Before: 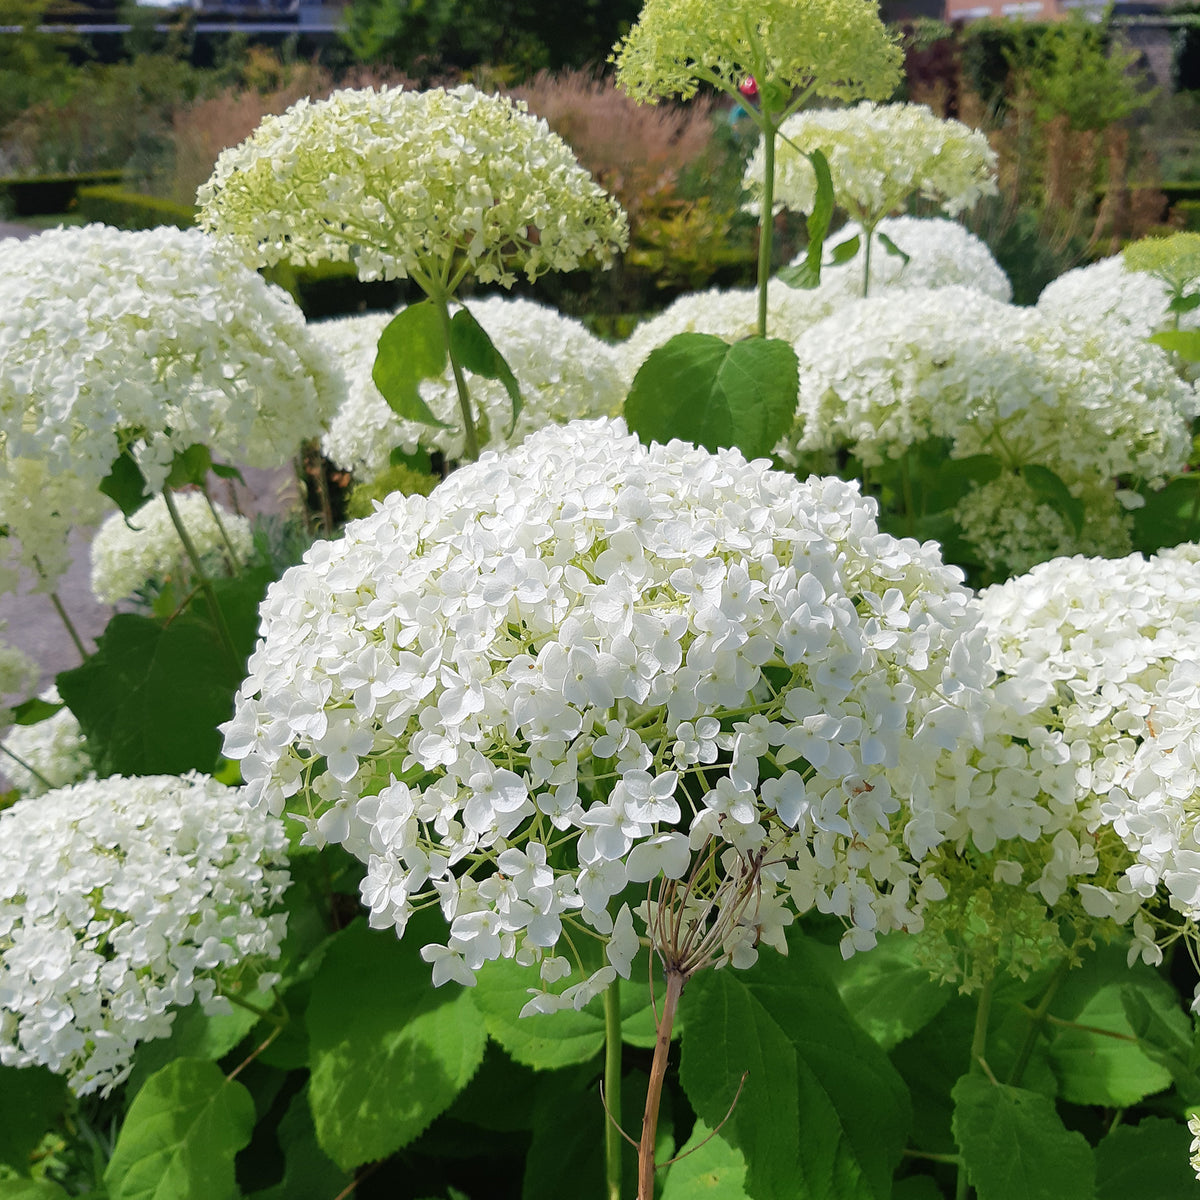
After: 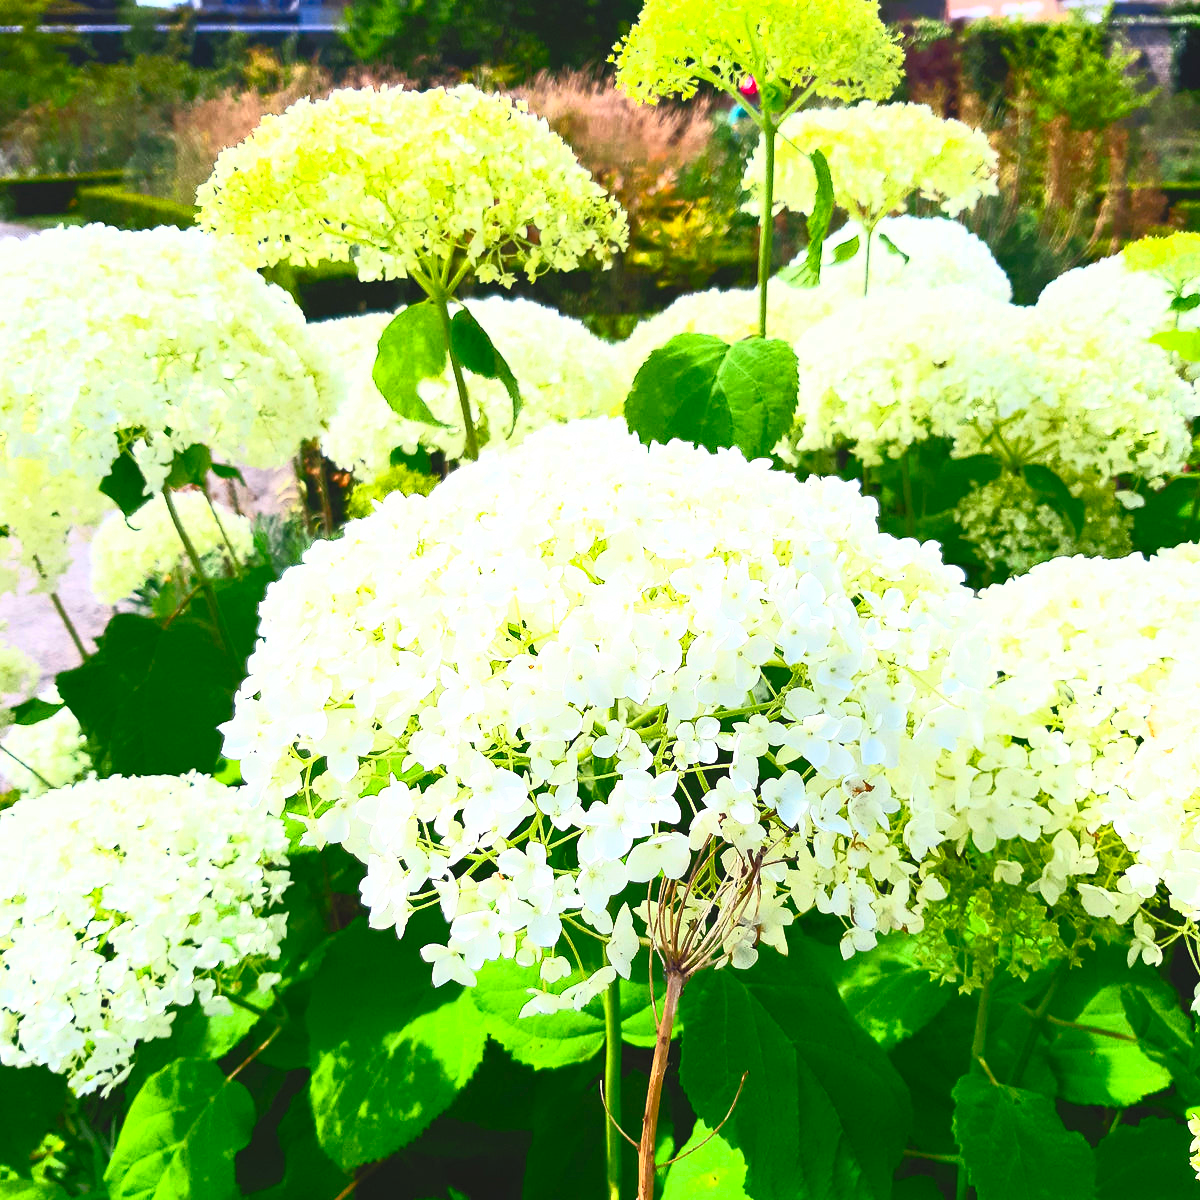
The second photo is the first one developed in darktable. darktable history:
contrast brightness saturation: contrast 0.996, brightness 0.98, saturation 0.995
